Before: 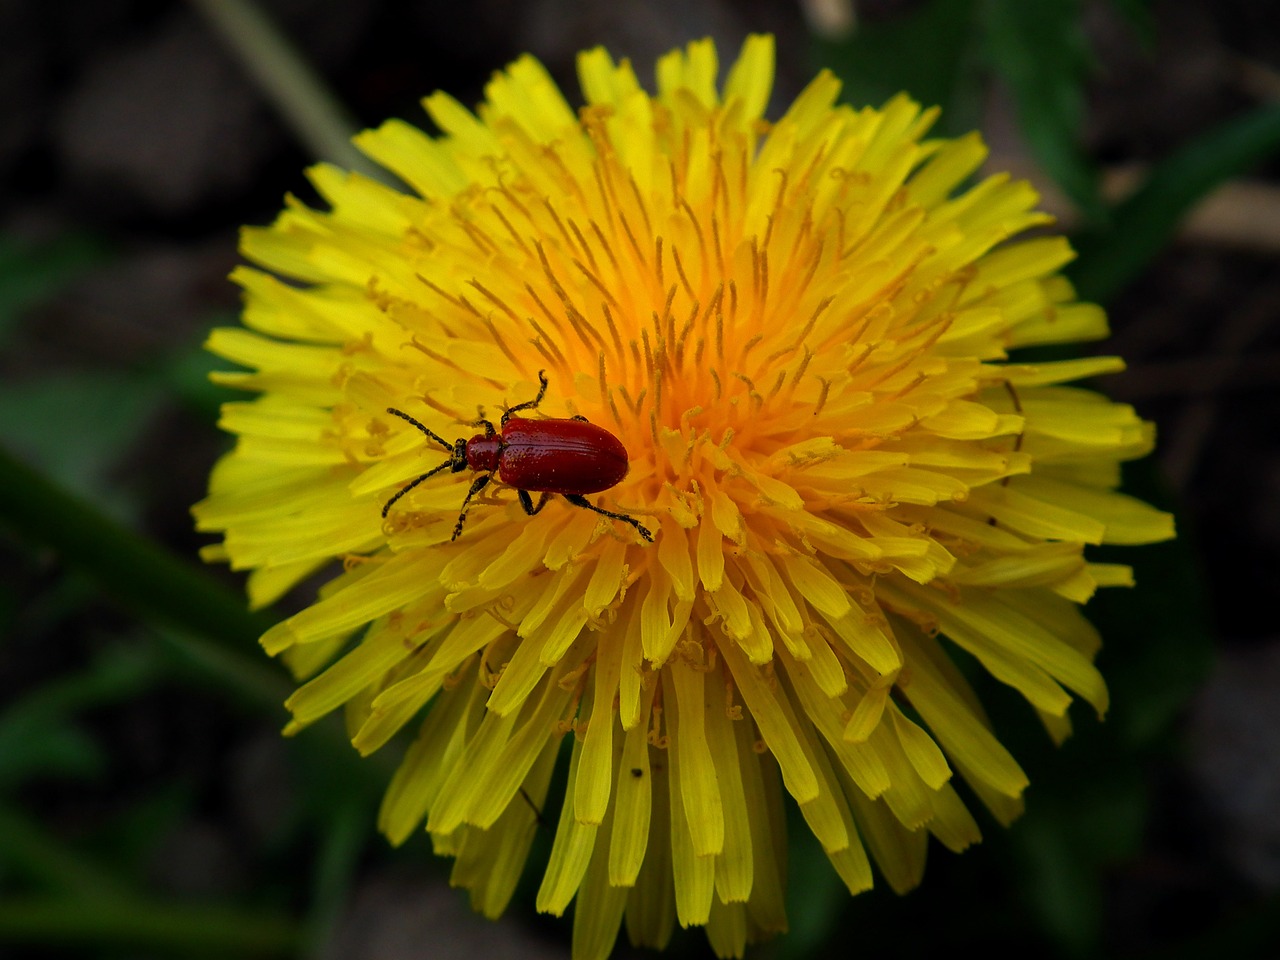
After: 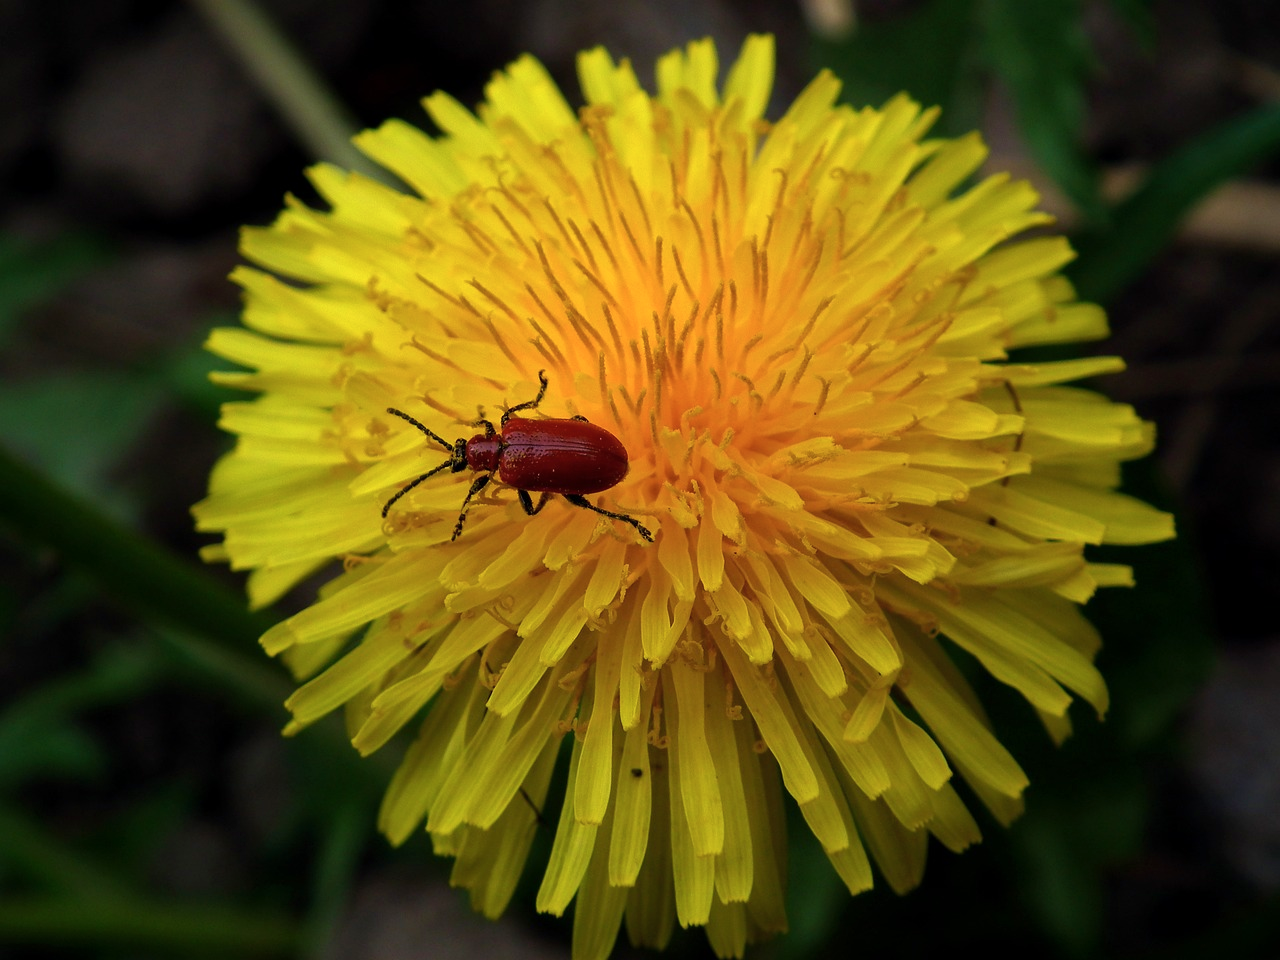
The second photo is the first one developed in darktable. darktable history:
color zones: curves: ch1 [(0, 0.469) (0.001, 0.469) (0.12, 0.446) (0.248, 0.469) (0.5, 0.5) (0.748, 0.5) (0.999, 0.469) (1, 0.469)]
levels: black 0.032%, levels [0, 0.474, 0.947]
velvia: on, module defaults
